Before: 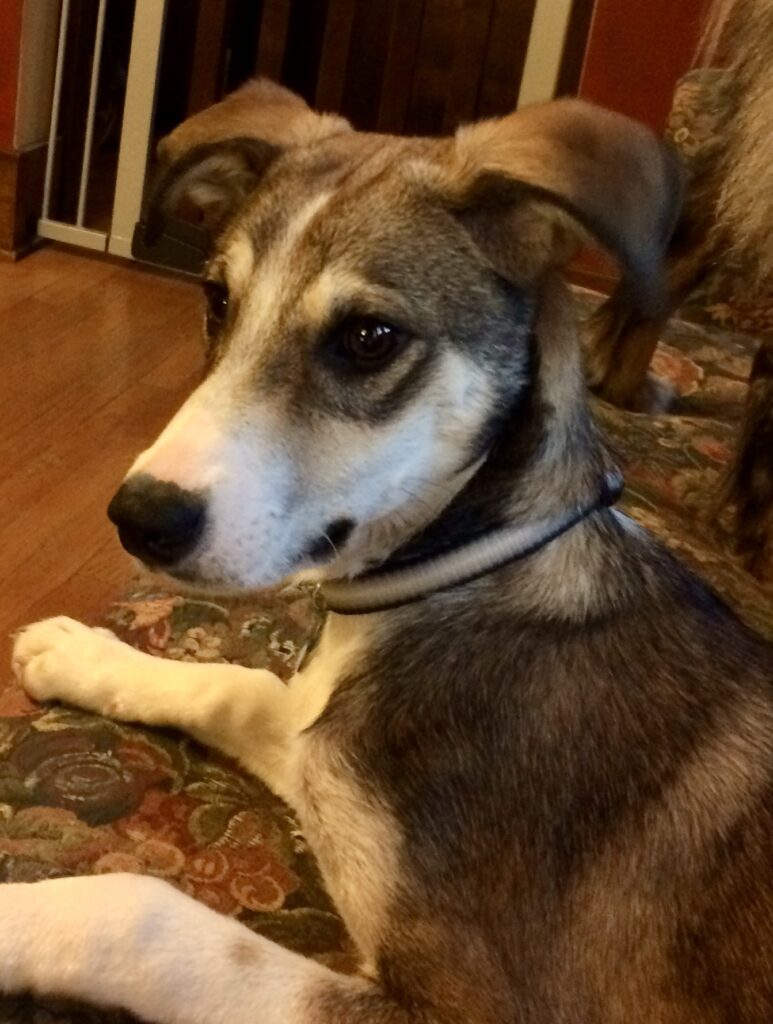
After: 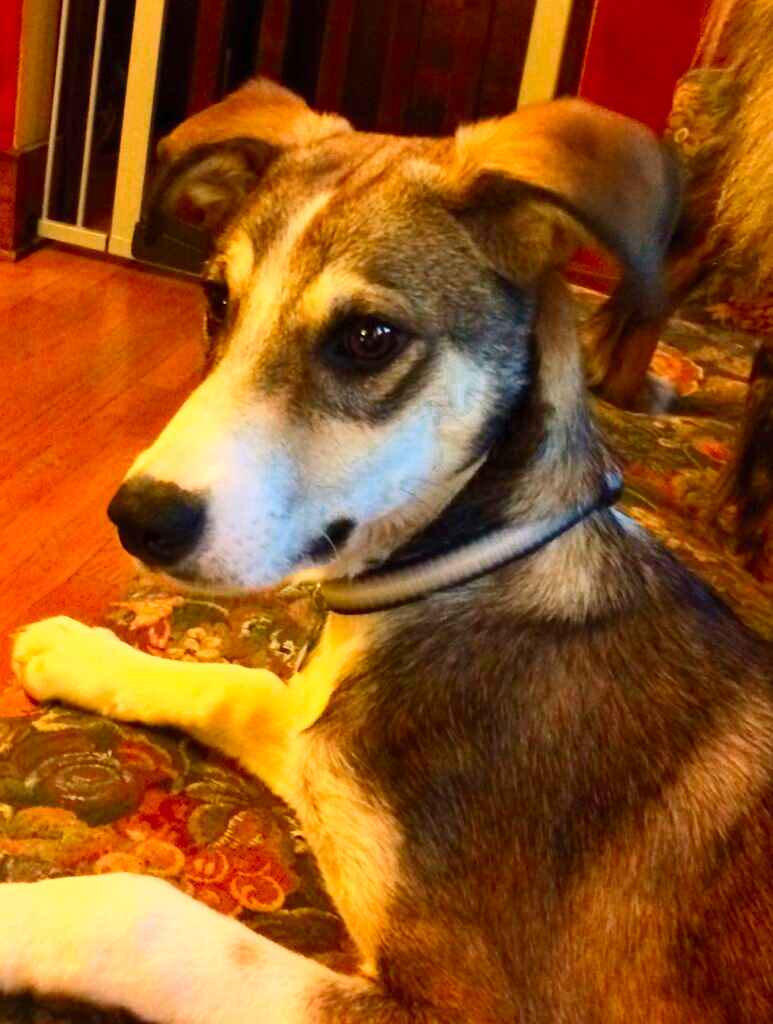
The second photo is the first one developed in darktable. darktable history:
contrast brightness saturation: contrast 0.2, brightness 0.2, saturation 0.8
color zones: curves: ch0 [(0.25, 0.5) (0.347, 0.092) (0.75, 0.5)]; ch1 [(0.25, 0.5) (0.33, 0.51) (0.75, 0.5)]
